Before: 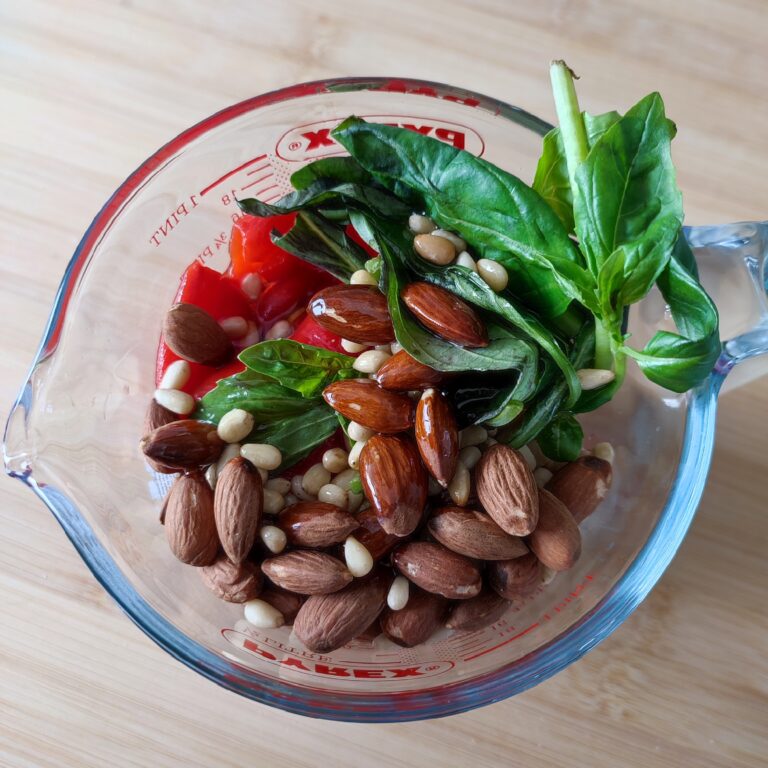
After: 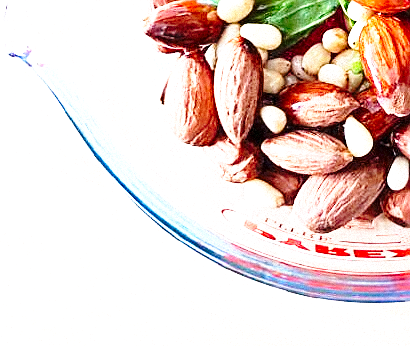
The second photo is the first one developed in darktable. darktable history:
exposure: exposure 2 EV, compensate exposure bias true, compensate highlight preservation false
base curve: curves: ch0 [(0, 0) (0.028, 0.03) (0.121, 0.232) (0.46, 0.748) (0.859, 0.968) (1, 1)], preserve colors none
grain: mid-tones bias 0%
crop and rotate: top 54.778%, right 46.61%, bottom 0.159%
rgb curve: curves: ch0 [(0, 0) (0.078, 0.051) (0.929, 0.956) (1, 1)], compensate middle gray true
sharpen: amount 0.901
contrast brightness saturation: contrast 0.04, saturation 0.16
